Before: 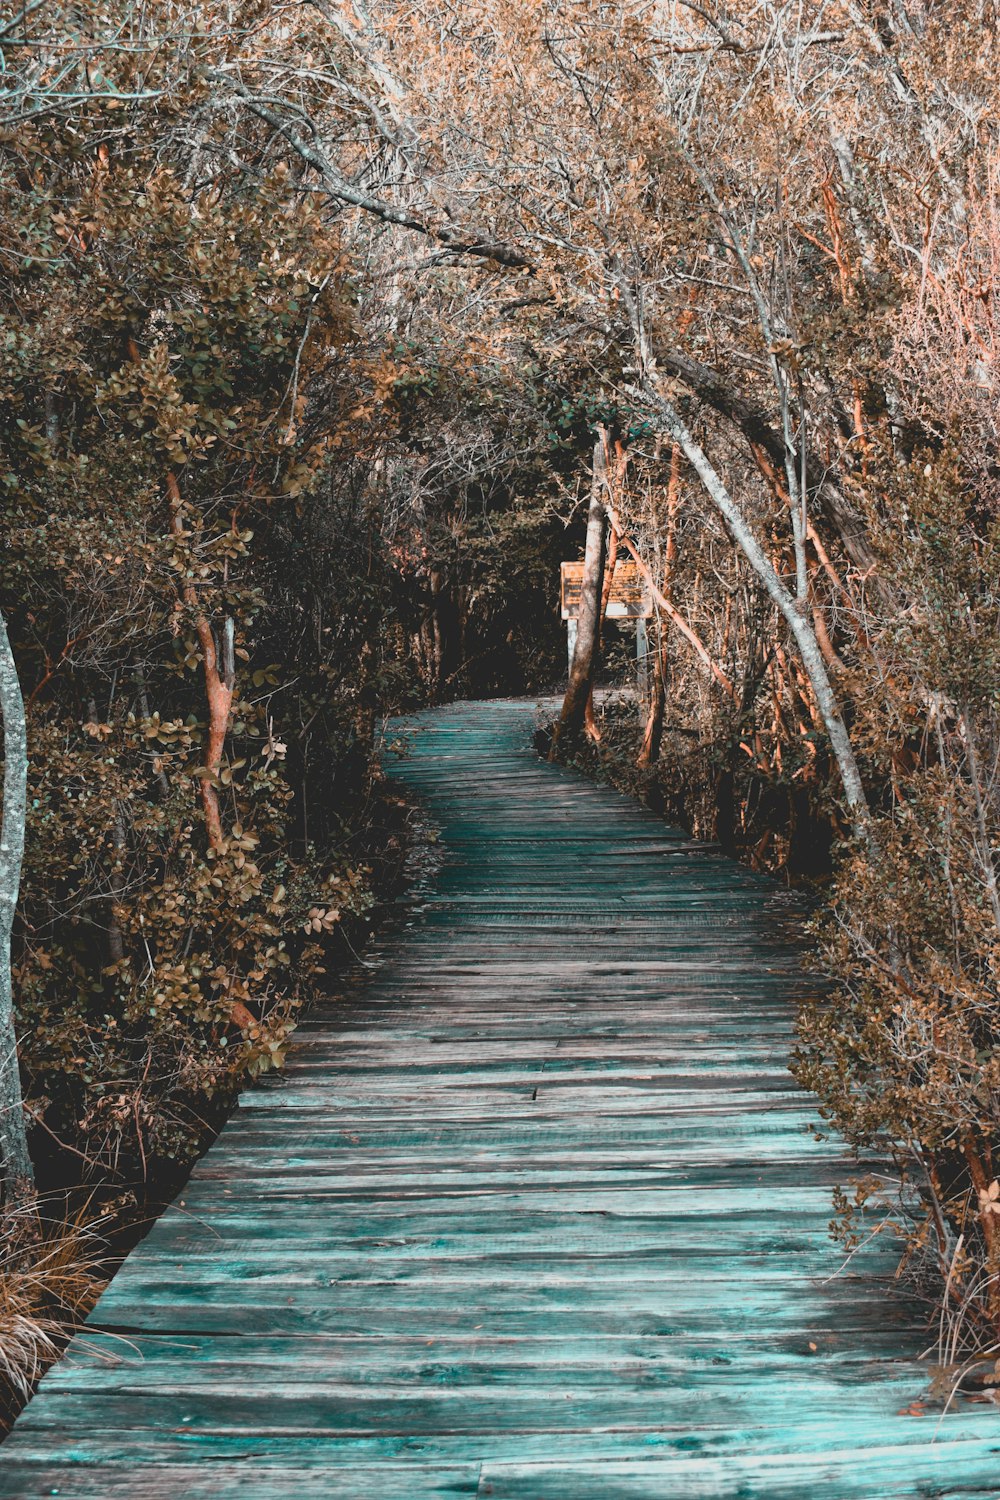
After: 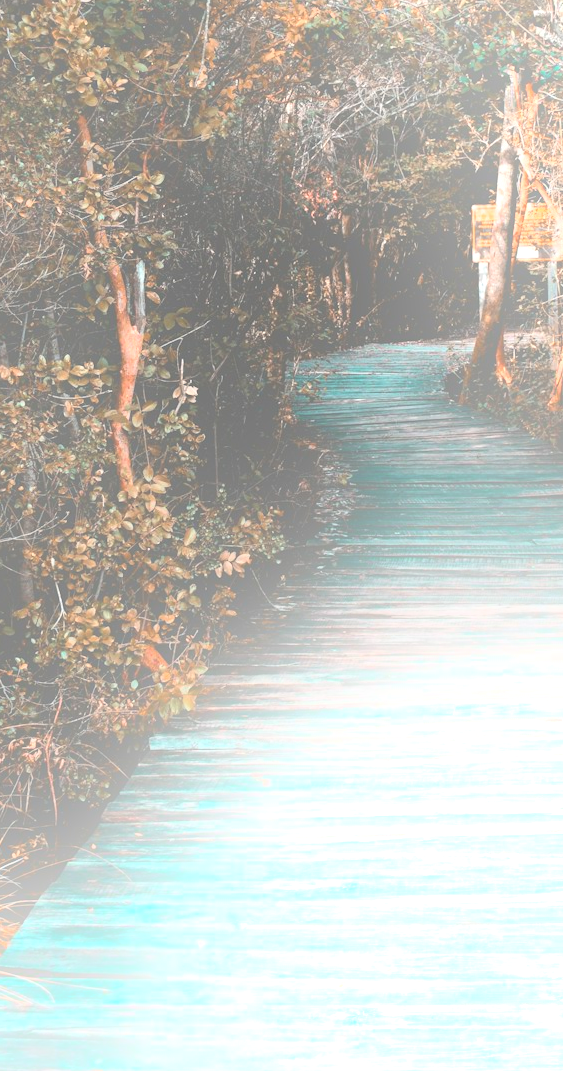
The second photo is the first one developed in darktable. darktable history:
crop: left 8.966%, top 23.852%, right 34.699%, bottom 4.703%
exposure: black level correction 0, compensate exposure bias true, compensate highlight preservation false
bloom: size 25%, threshold 5%, strength 90%
tone equalizer: -8 EV -0.75 EV, -7 EV -0.7 EV, -6 EV -0.6 EV, -5 EV -0.4 EV, -3 EV 0.4 EV, -2 EV 0.6 EV, -1 EV 0.7 EV, +0 EV 0.75 EV, edges refinement/feathering 500, mask exposure compensation -1.57 EV, preserve details no
